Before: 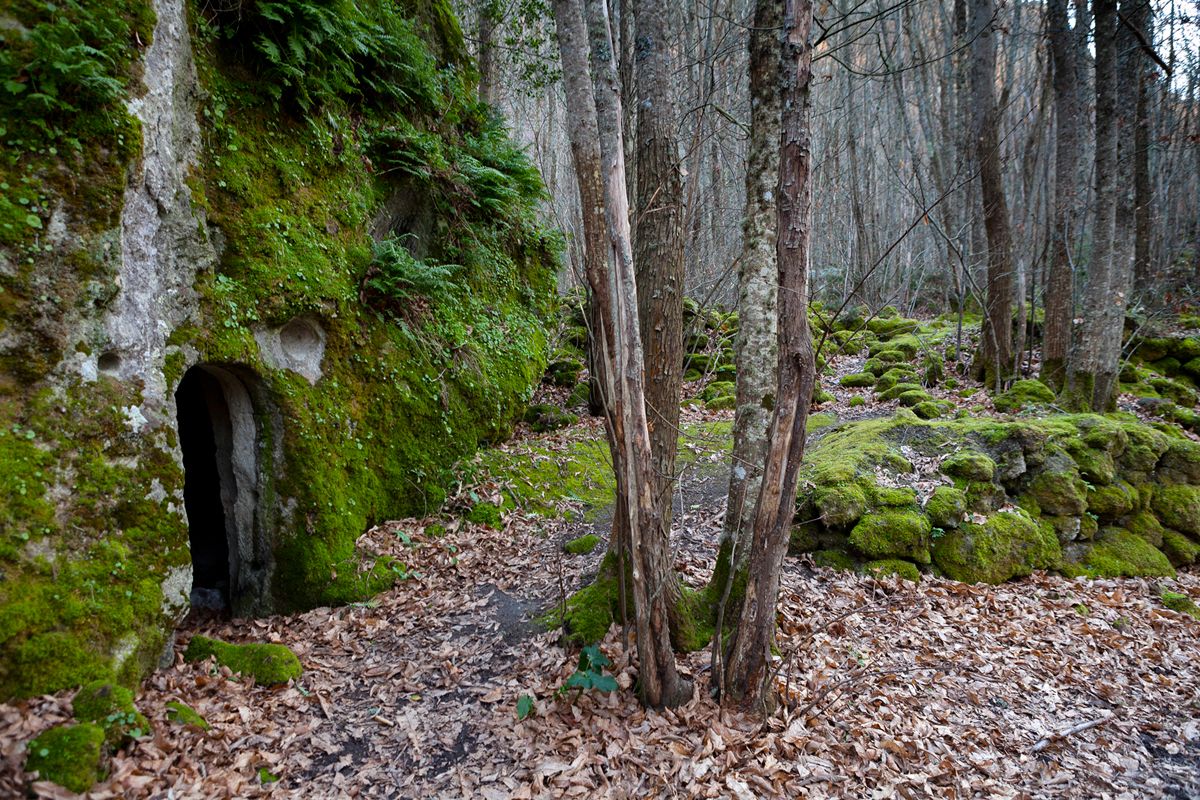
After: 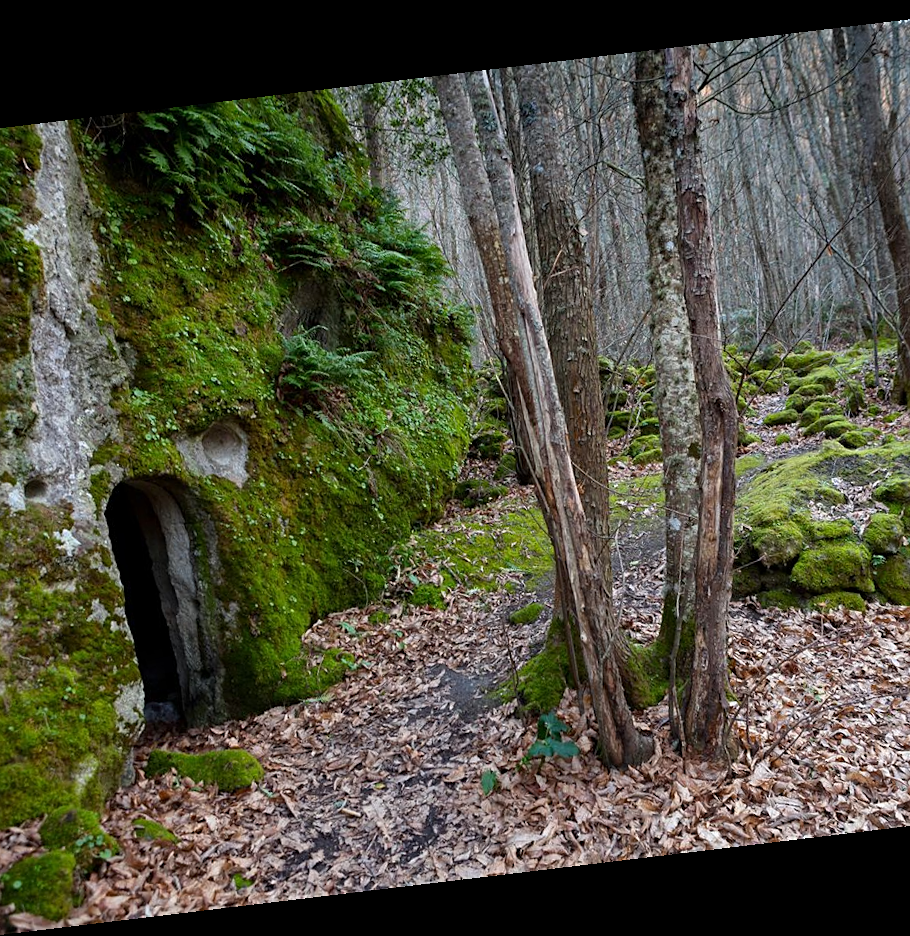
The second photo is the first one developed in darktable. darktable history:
crop and rotate: left 9.061%, right 20.142%
rotate and perspective: rotation -6.83°, automatic cropping off
sharpen: amount 0.2
